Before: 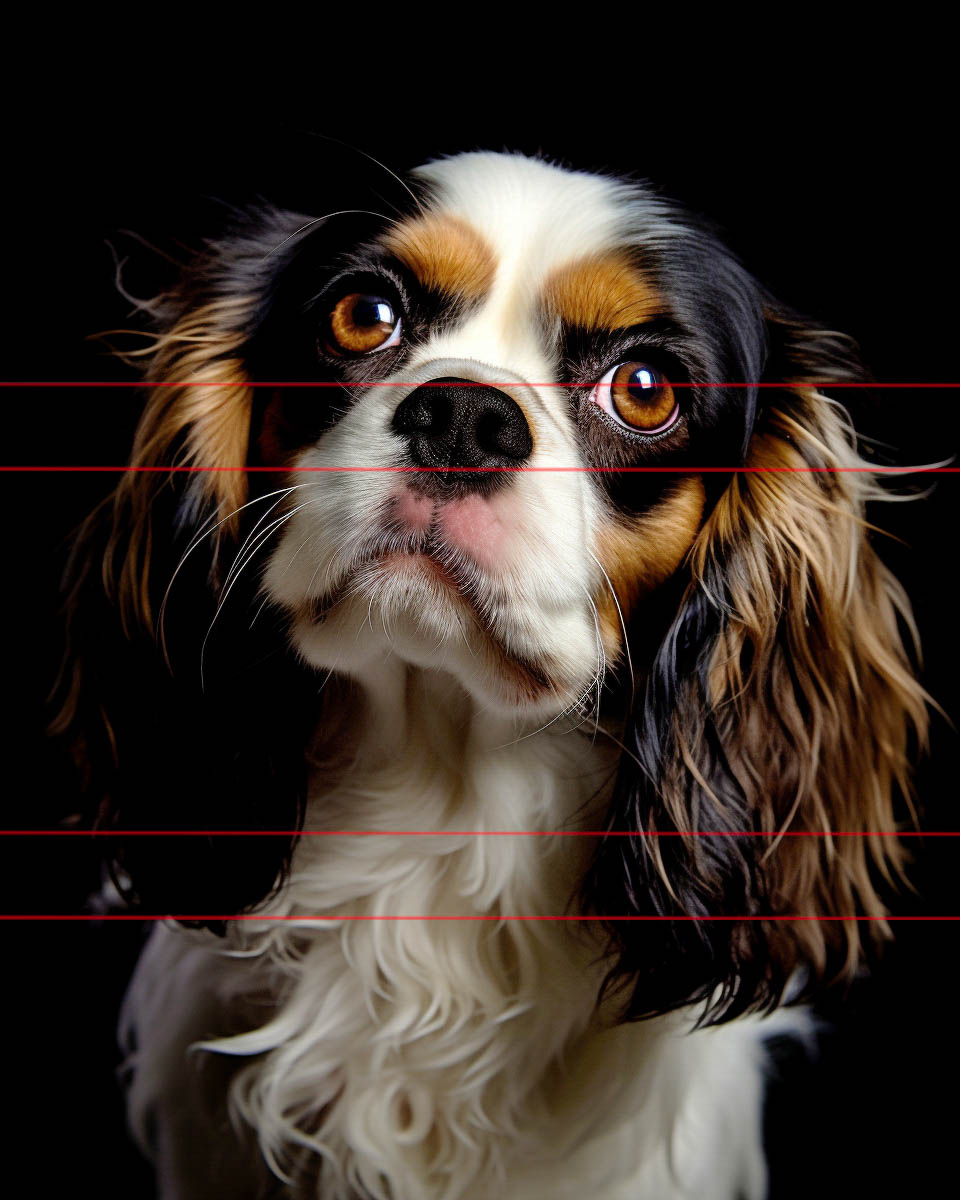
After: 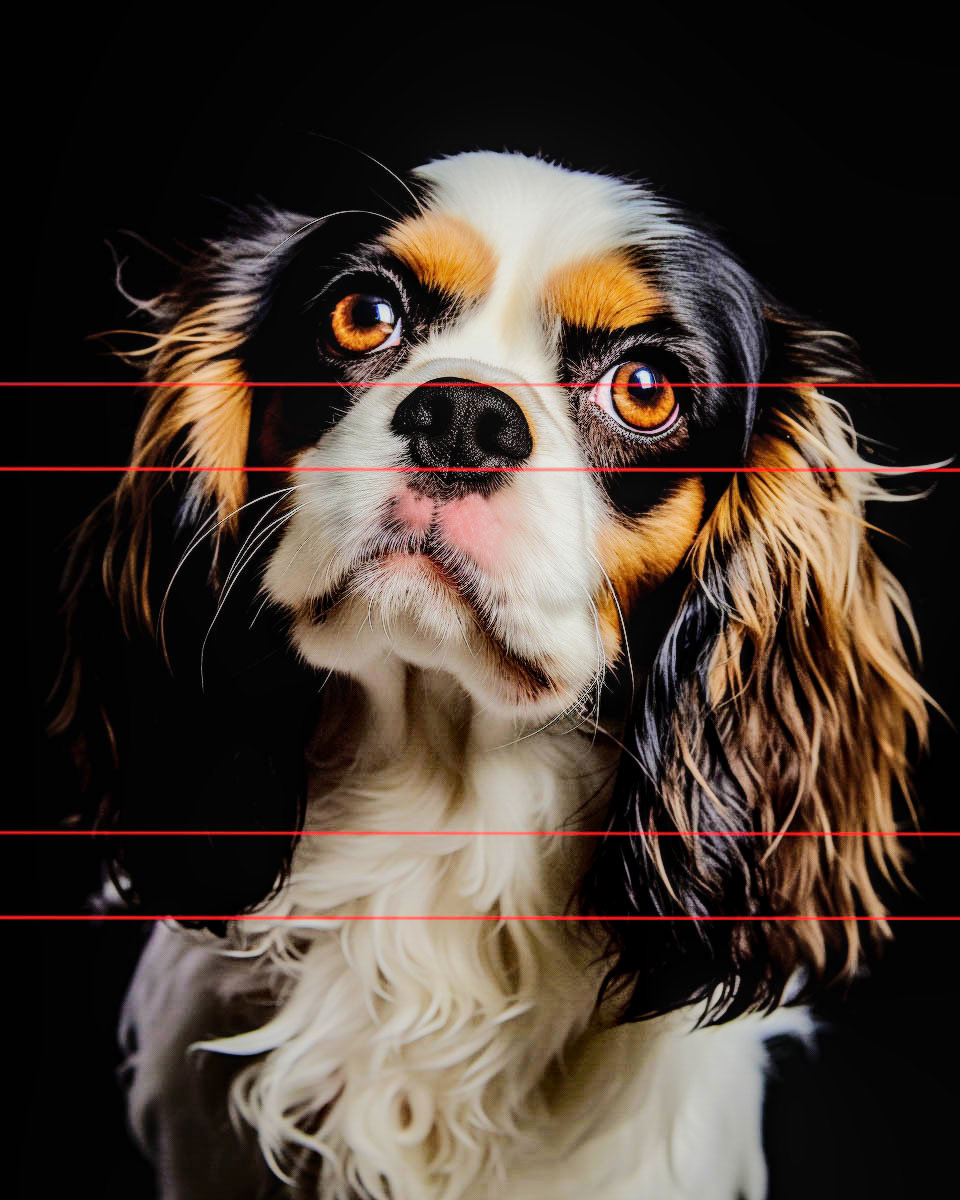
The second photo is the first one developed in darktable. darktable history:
tone equalizer: -7 EV 0.156 EV, -6 EV 0.582 EV, -5 EV 1.14 EV, -4 EV 1.32 EV, -3 EV 1.16 EV, -2 EV 0.6 EV, -1 EV 0.157 EV, edges refinement/feathering 500, mask exposure compensation -1.26 EV, preserve details no
local contrast: on, module defaults
exposure: exposure -0.116 EV, compensate exposure bias true, compensate highlight preservation false
tone curve: curves: ch0 [(0, 0) (0.822, 0.825) (0.994, 0.955)]; ch1 [(0, 0) (0.226, 0.261) (0.383, 0.397) (0.46, 0.46) (0.498, 0.501) (0.524, 0.543) (0.578, 0.575) (1, 1)]; ch2 [(0, 0) (0.438, 0.456) (0.5, 0.495) (0.547, 0.515) (0.597, 0.58) (0.629, 0.603) (1, 1)], preserve colors none
